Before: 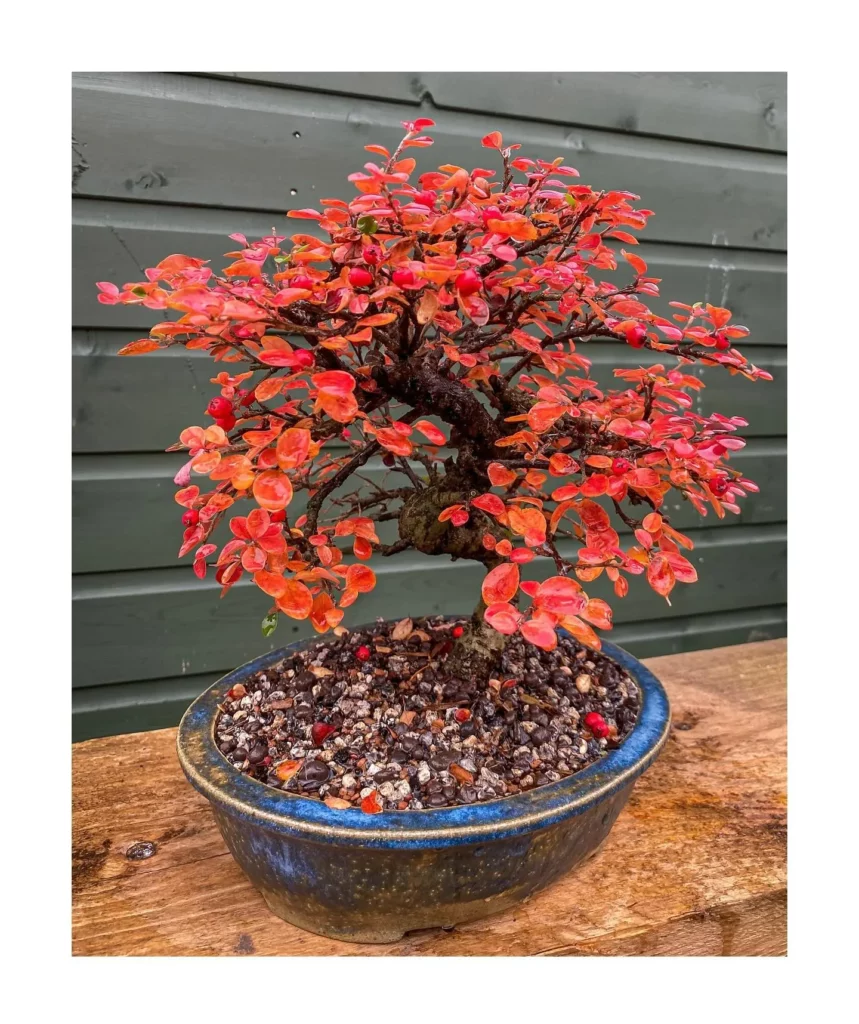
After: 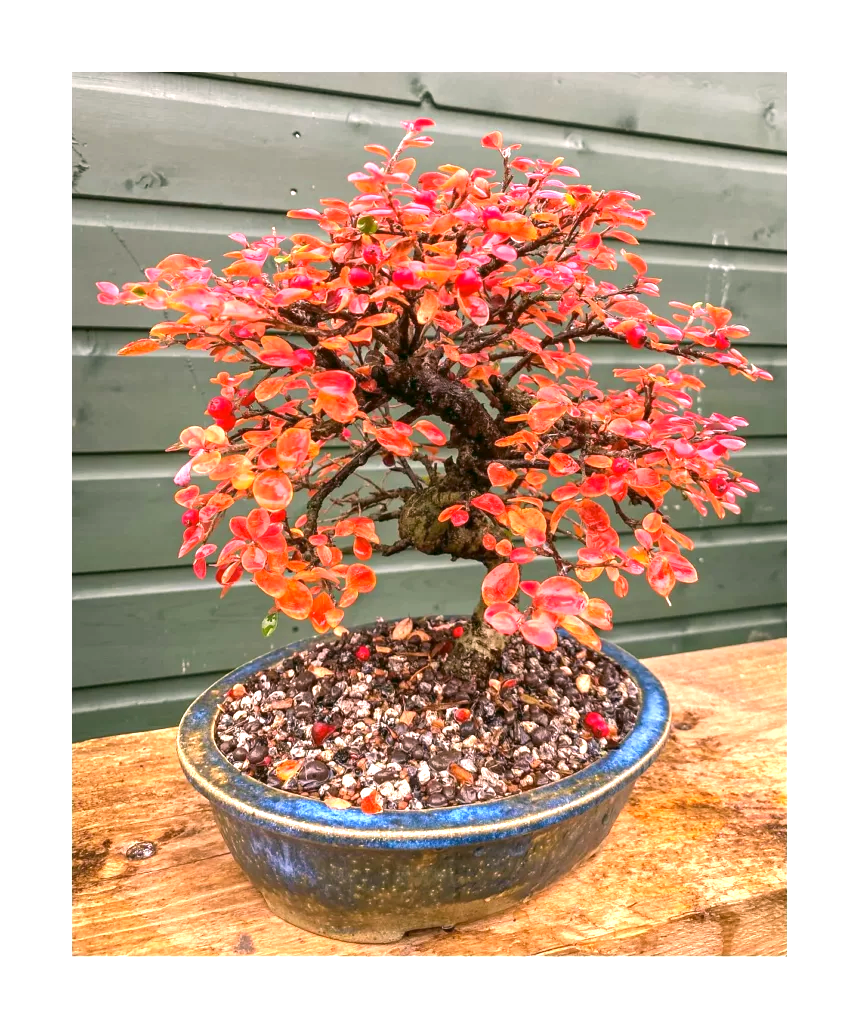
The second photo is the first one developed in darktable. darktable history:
color correction: highlights a* 4.06, highlights b* 4.93, shadows a* -7.33, shadows b* 4.67
exposure: black level correction 0, exposure 1.2 EV, compensate highlight preservation false
